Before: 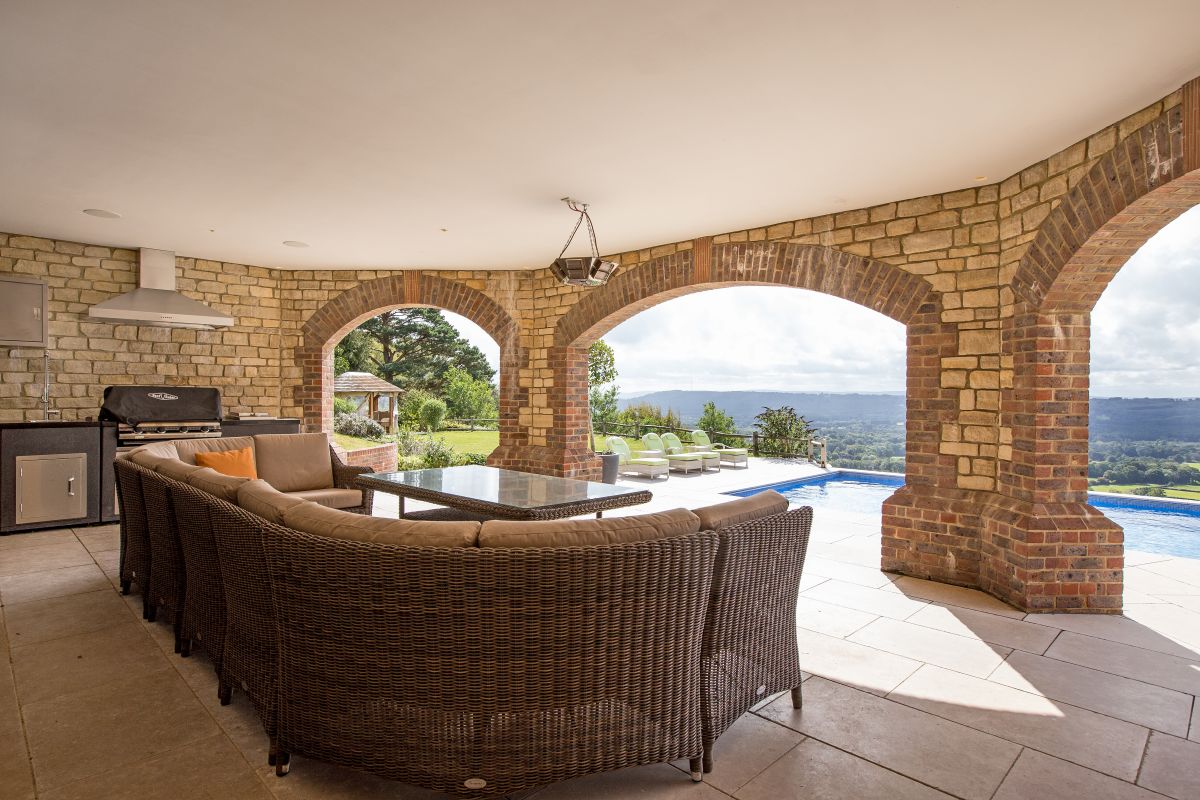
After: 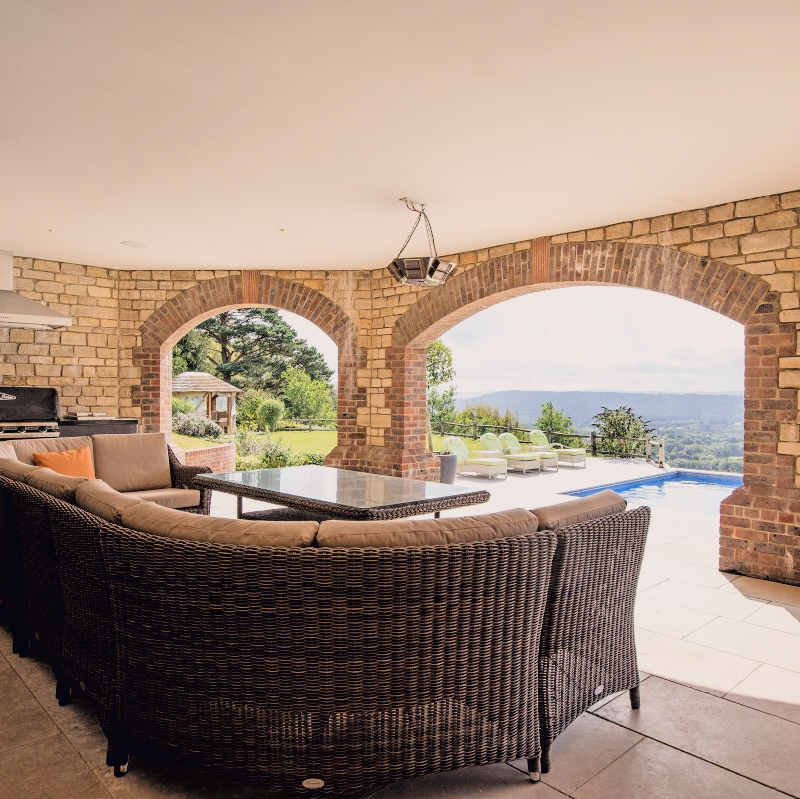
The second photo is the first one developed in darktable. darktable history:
tone curve: curves: ch0 [(0, 0.016) (0.11, 0.039) (0.259, 0.235) (0.383, 0.437) (0.499, 0.597) (0.733, 0.867) (0.843, 0.948) (1, 1)], color space Lab, linked channels, preserve colors none
crop and rotate: left 13.537%, right 19.796%
color balance rgb: shadows lift › hue 87.51°, highlights gain › chroma 1.62%, highlights gain › hue 55.1°, global offset › chroma 0.1%, global offset › hue 253.66°, linear chroma grading › global chroma 0.5%
filmic rgb: black relative exposure -6.59 EV, white relative exposure 4.71 EV, hardness 3.13, contrast 0.805
